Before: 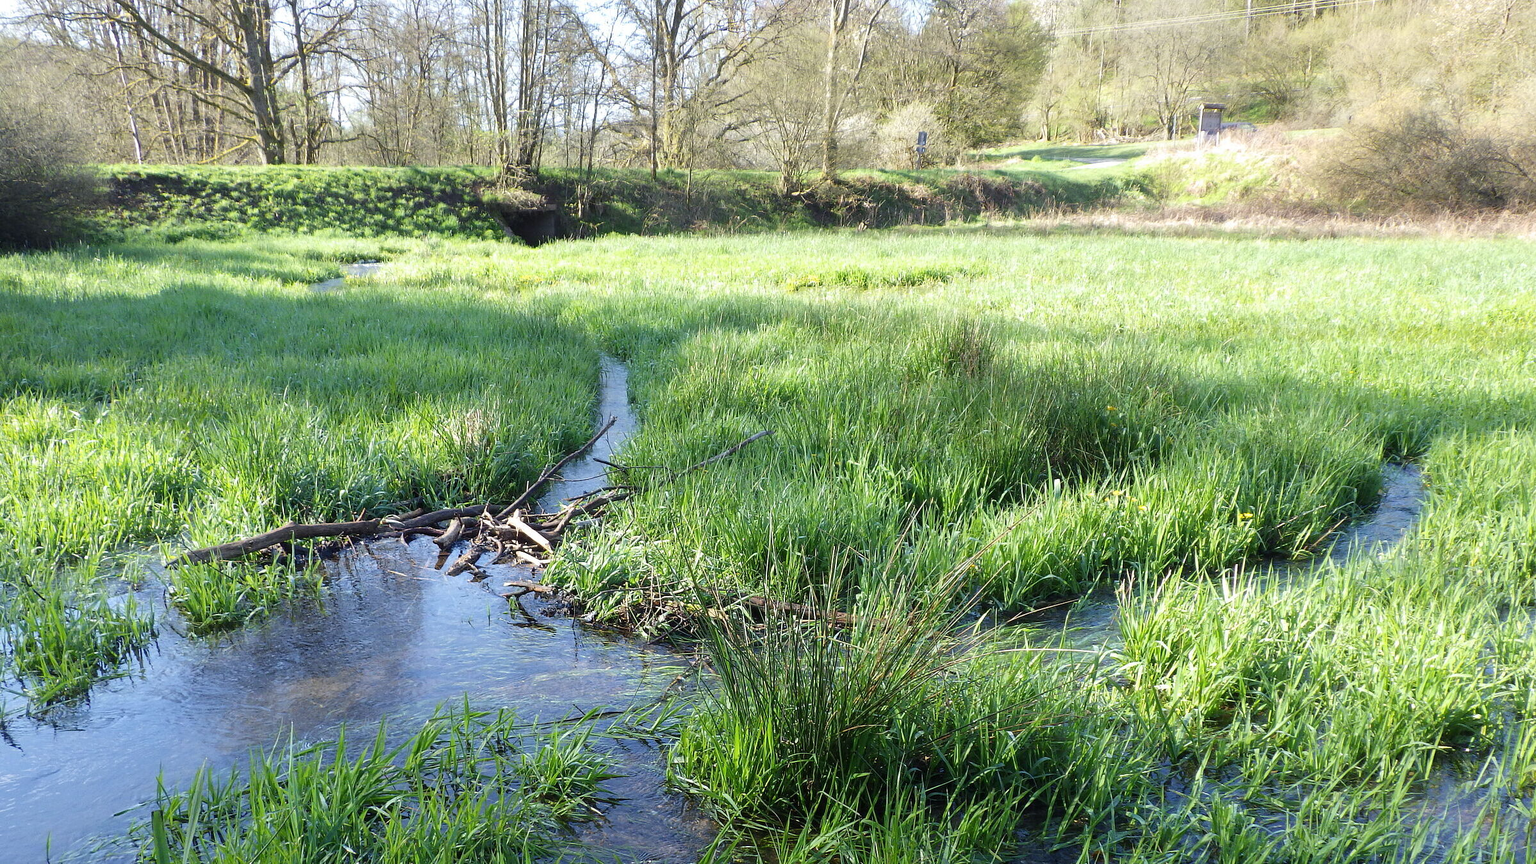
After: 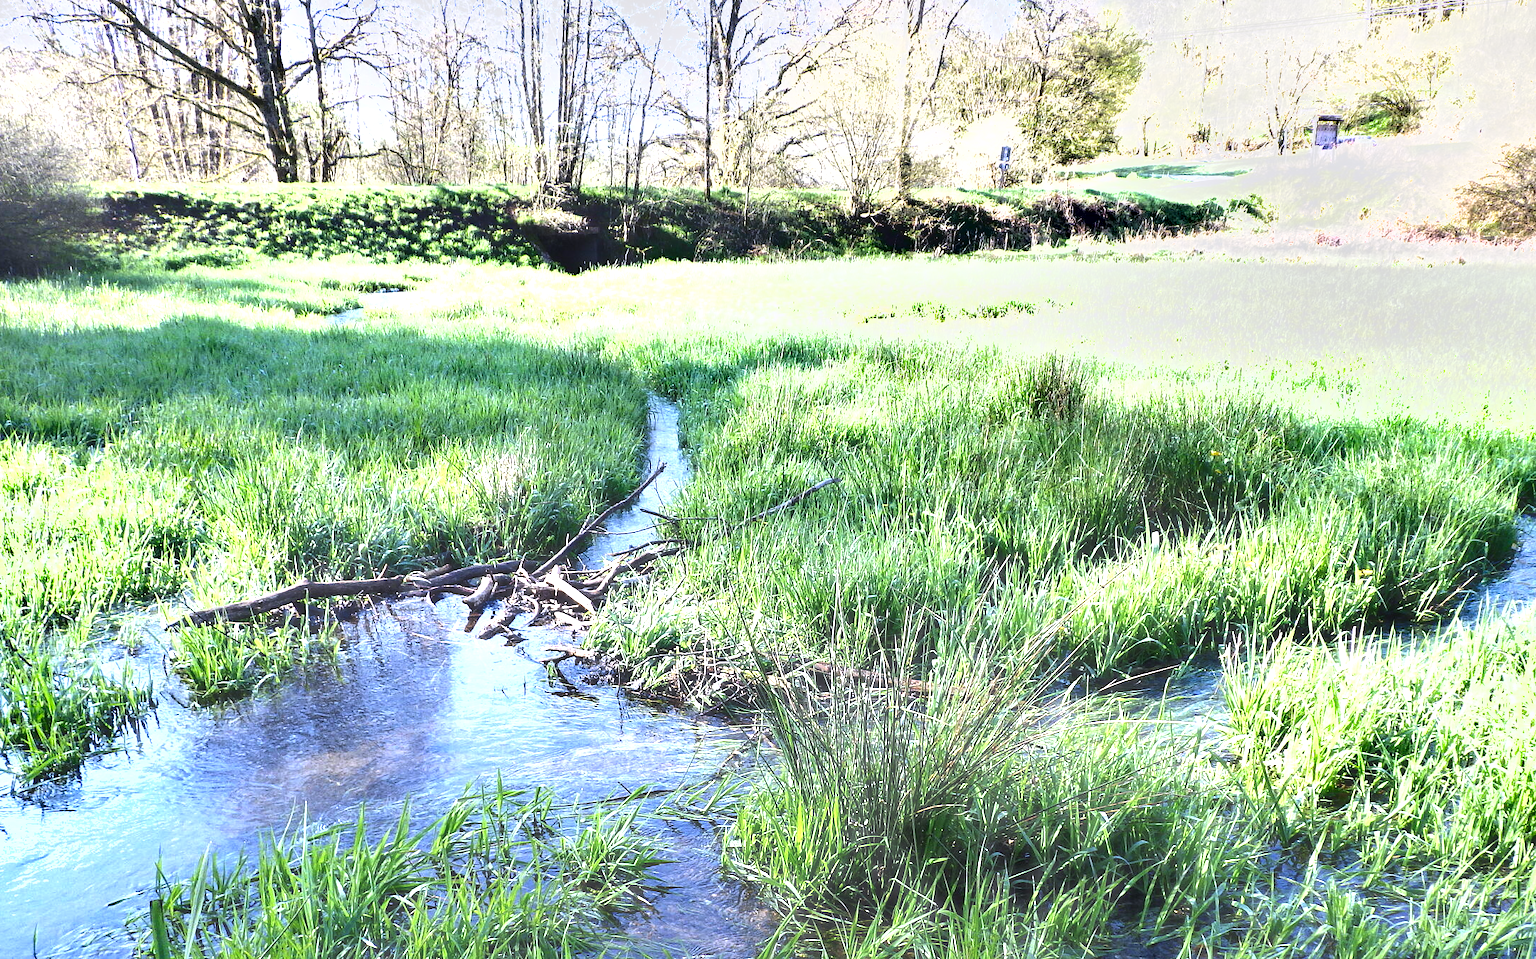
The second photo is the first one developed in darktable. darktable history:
crop and rotate: left 1.088%, right 8.807%
white balance: red 1.004, blue 1.096
exposure: exposure 1.2 EV, compensate highlight preservation false
haze removal: strength -0.1, adaptive false
shadows and highlights: soften with gaussian
